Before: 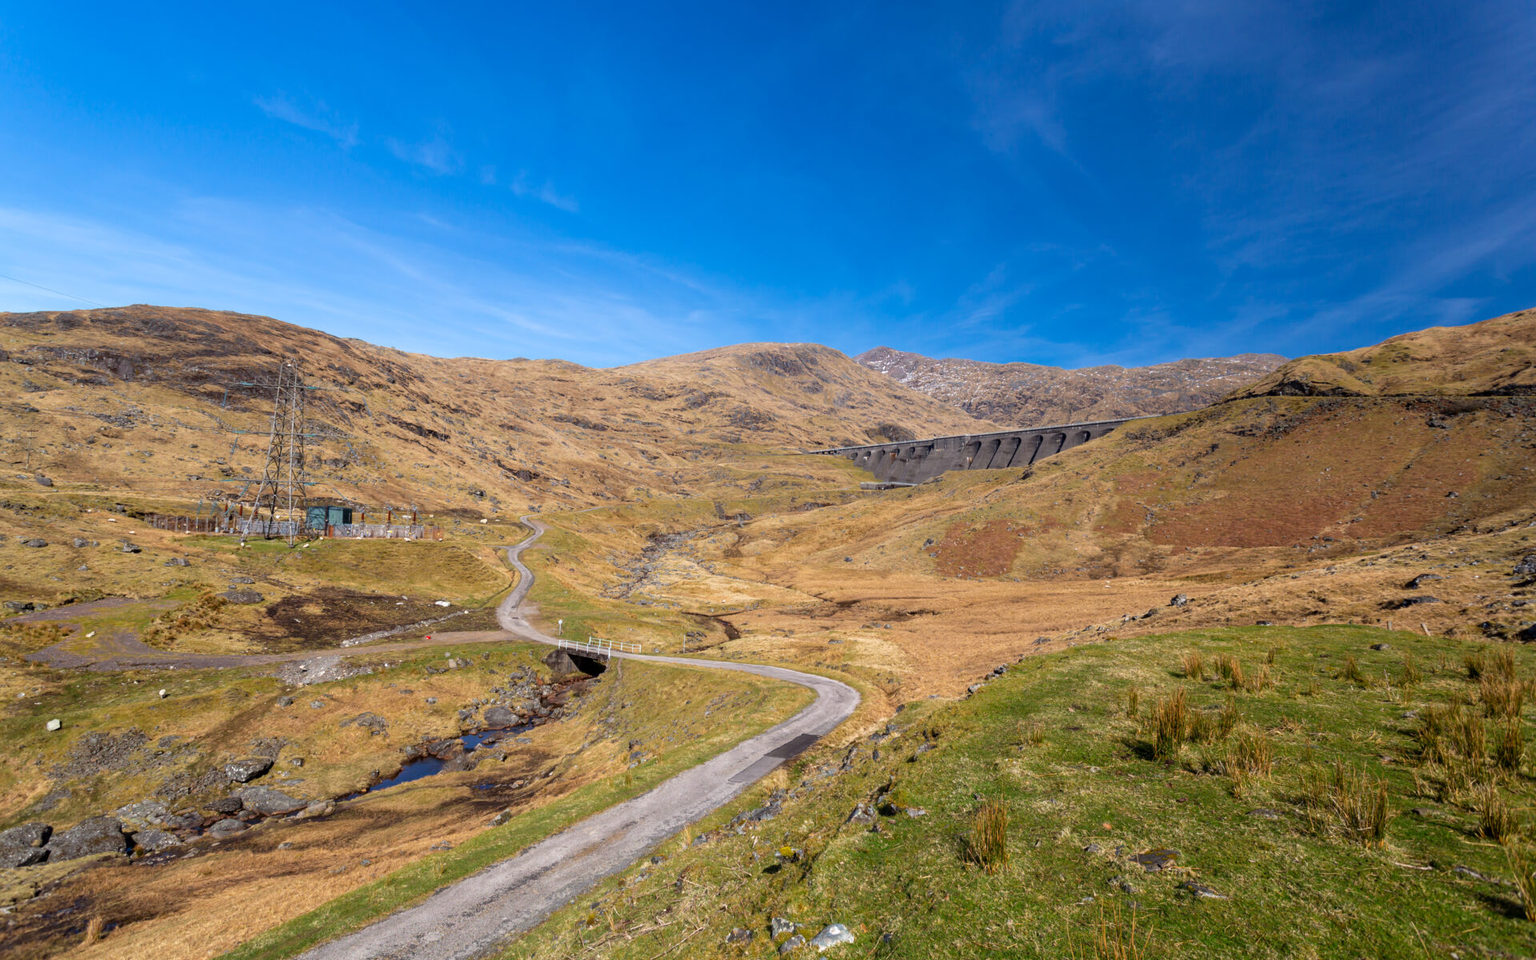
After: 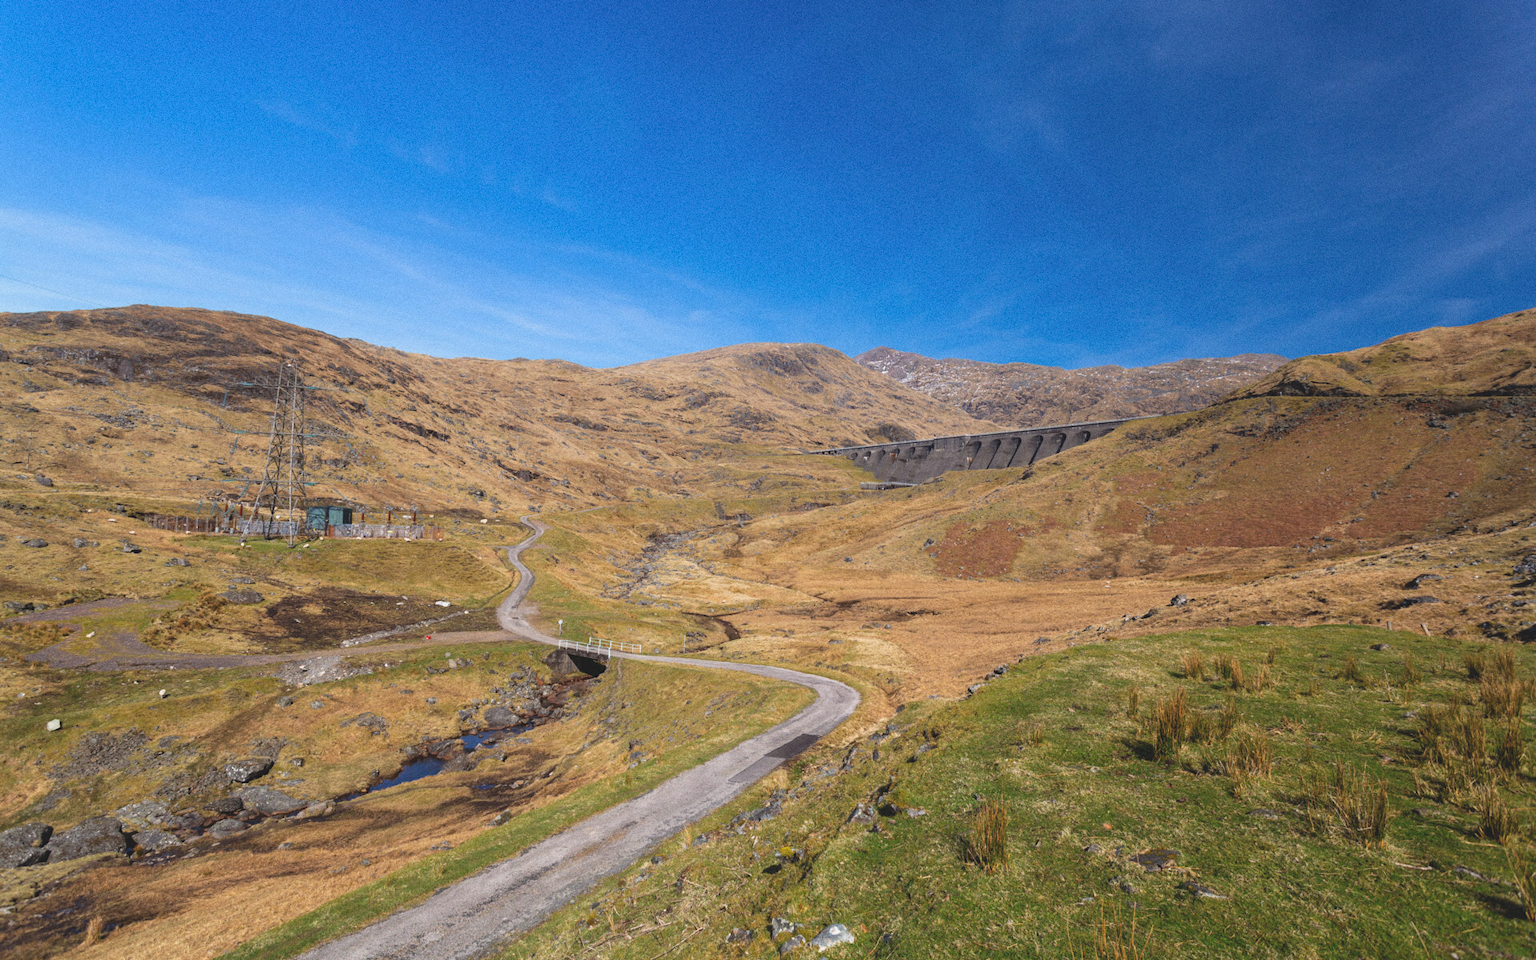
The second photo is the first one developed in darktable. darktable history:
exposure: black level correction -0.015, exposure -0.125 EV, compensate highlight preservation false
grain: coarseness 0.09 ISO
